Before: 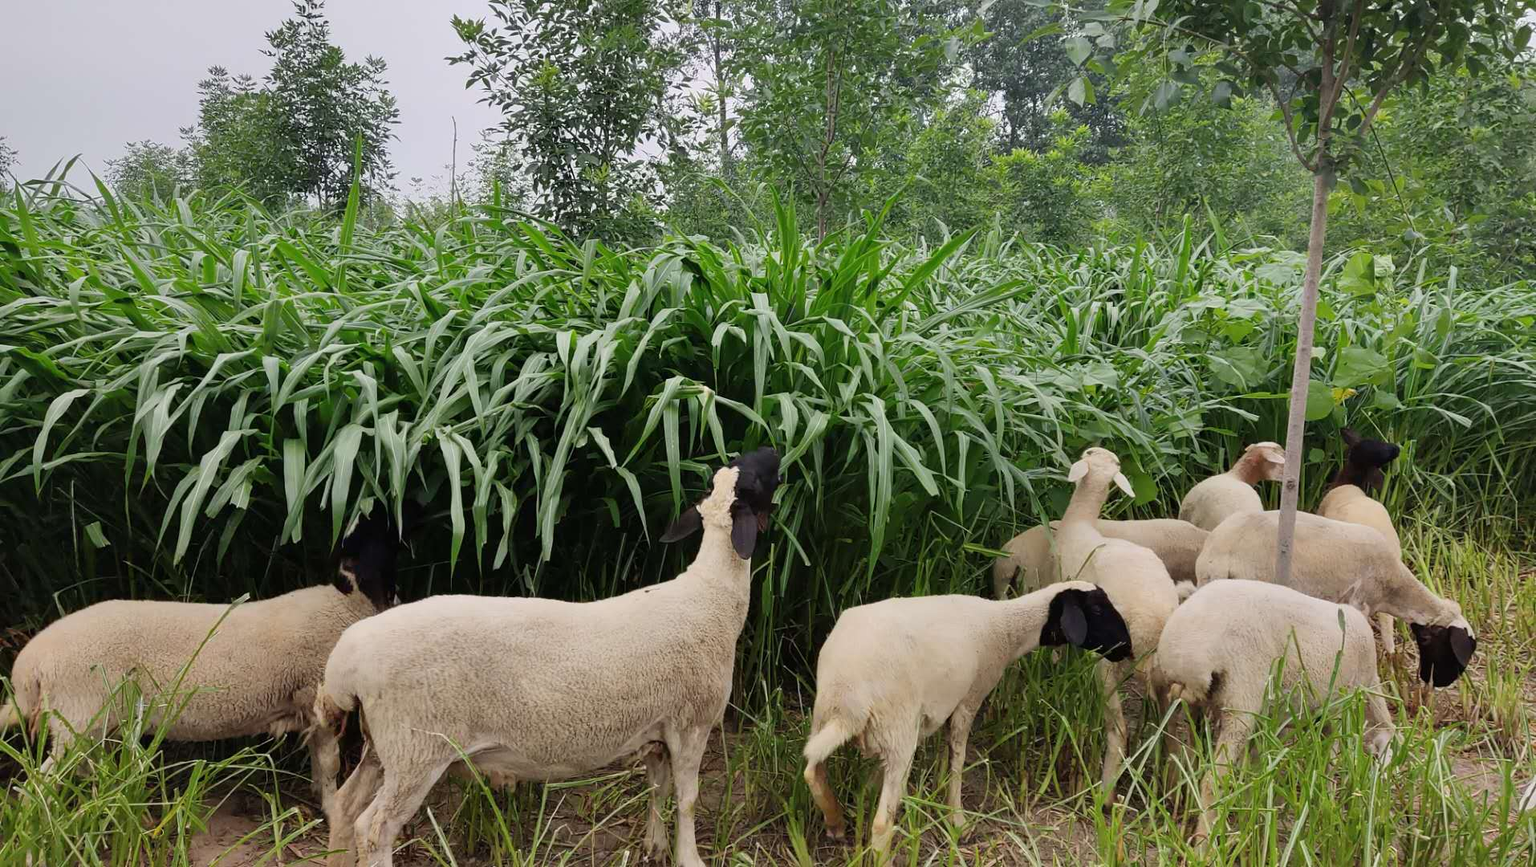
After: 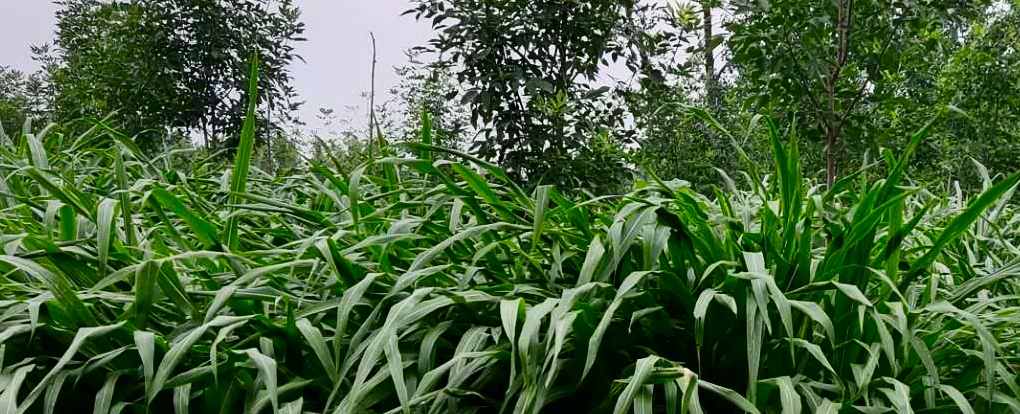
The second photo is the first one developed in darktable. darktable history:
crop: left 10.109%, top 10.506%, right 36.589%, bottom 51.157%
contrast brightness saturation: contrast 0.216, brightness -0.181, saturation 0.237
